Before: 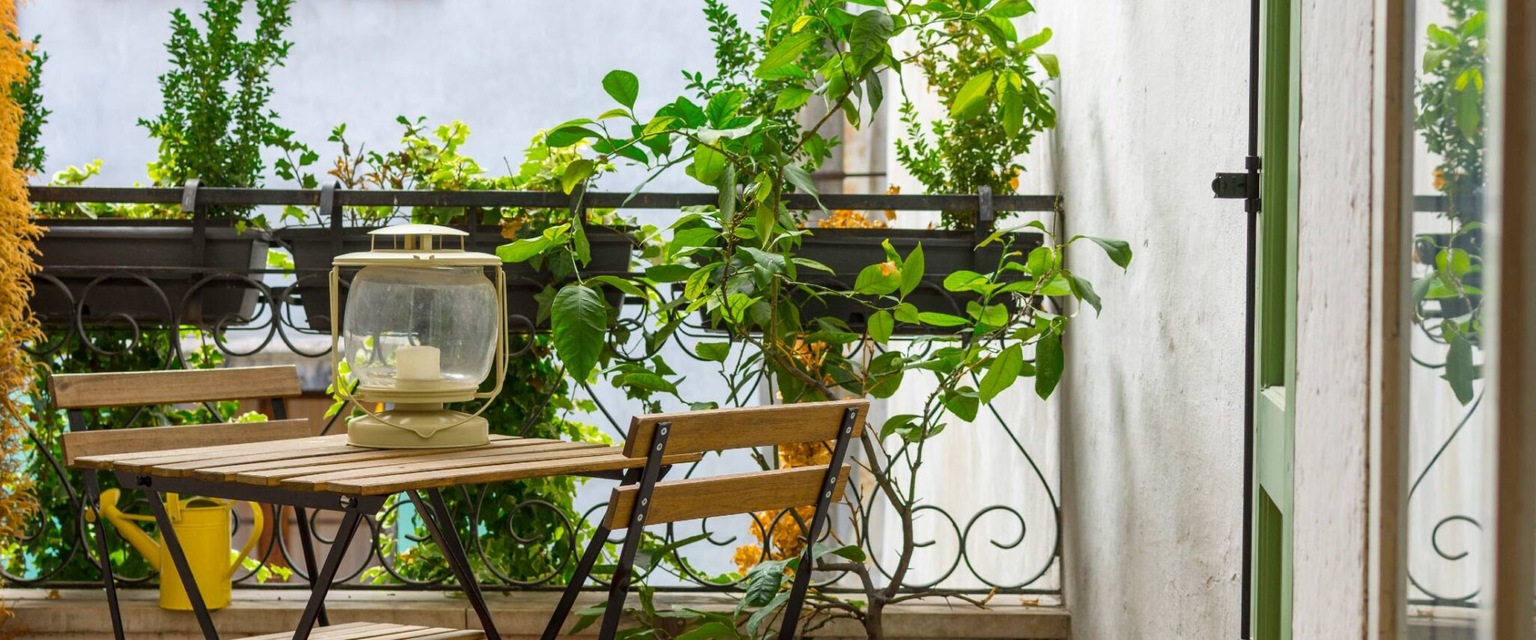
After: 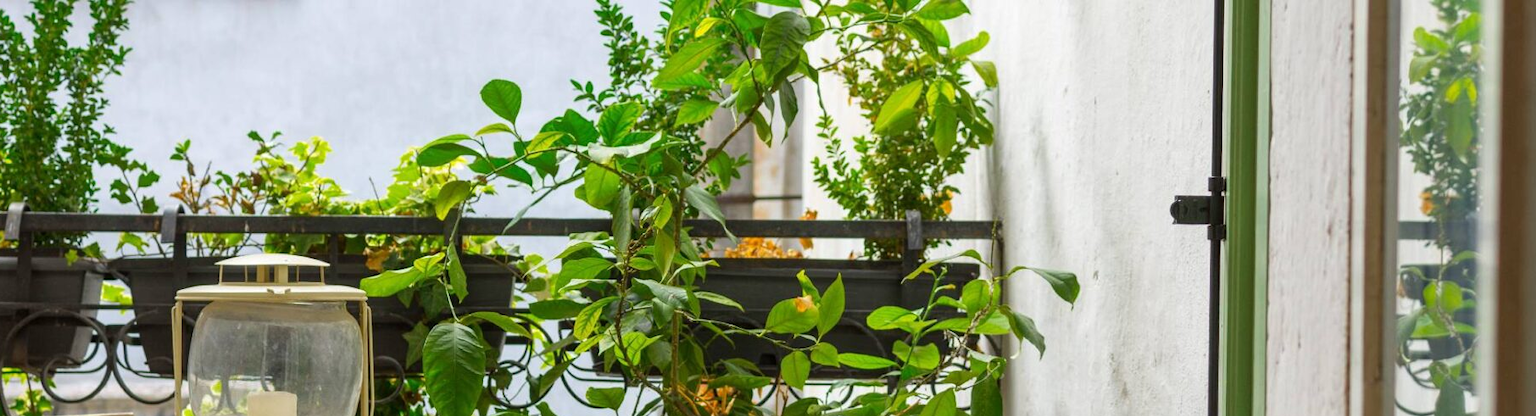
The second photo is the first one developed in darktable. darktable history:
crop and rotate: left 11.593%, bottom 42.409%
